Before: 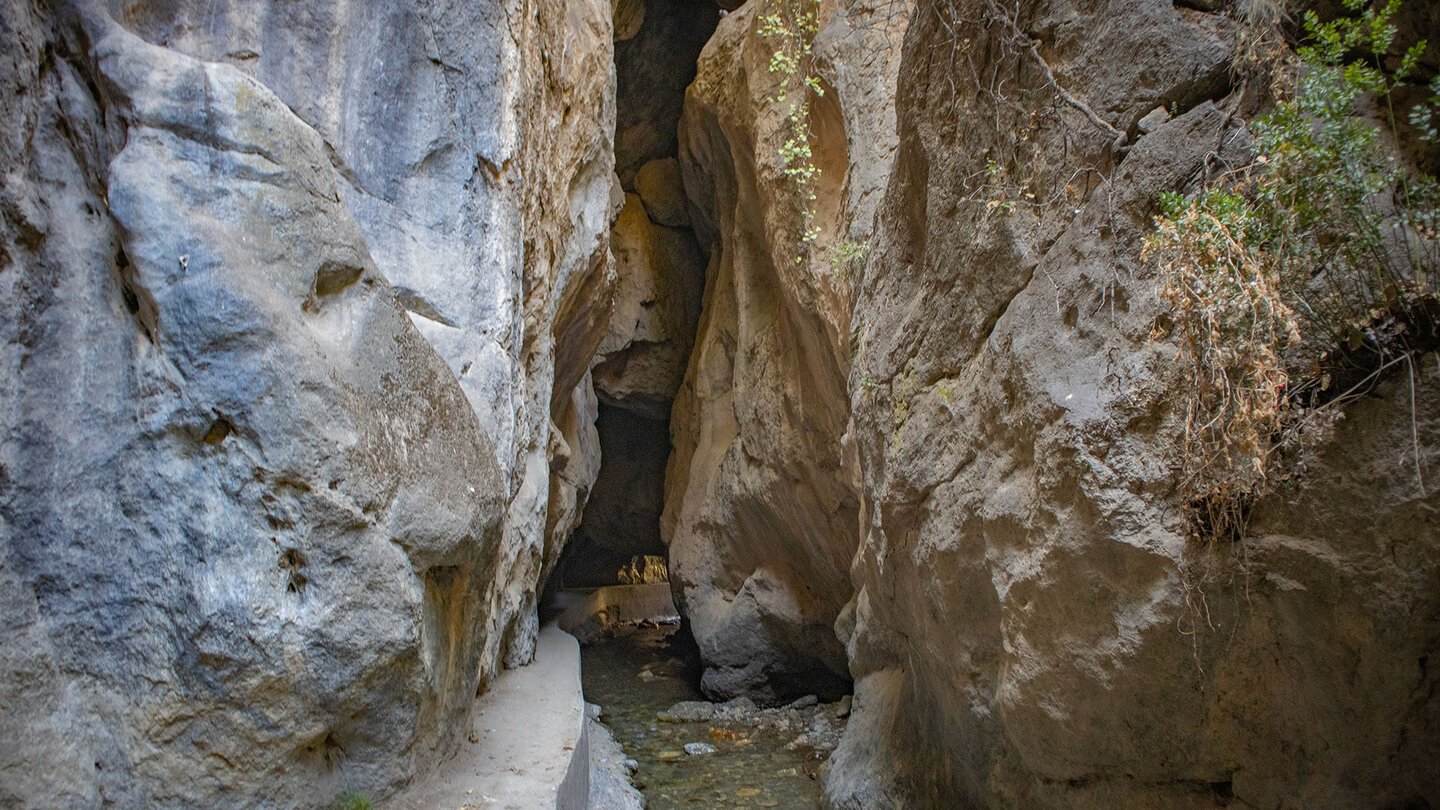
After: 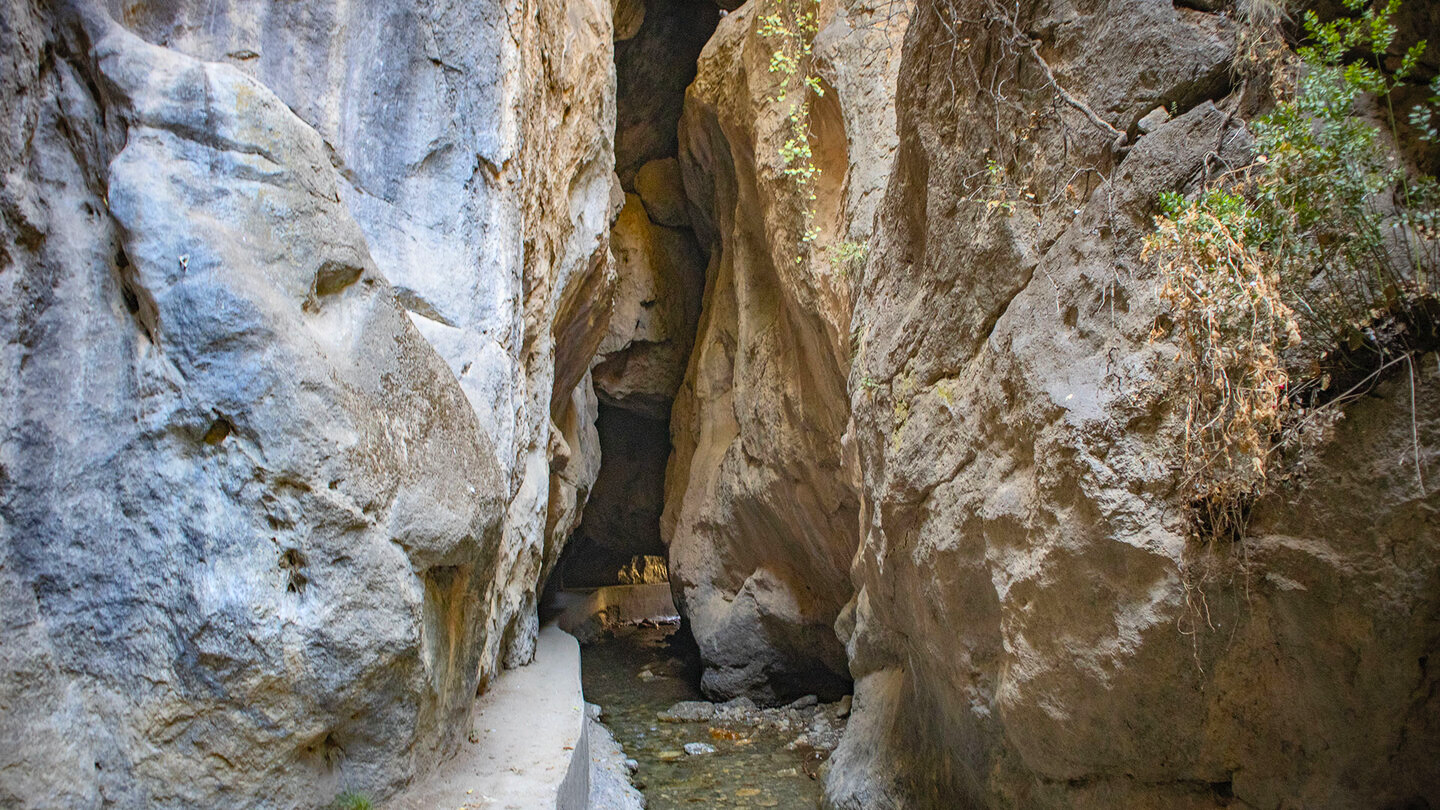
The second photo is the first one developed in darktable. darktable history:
contrast brightness saturation: contrast 0.197, brightness 0.161, saturation 0.22
